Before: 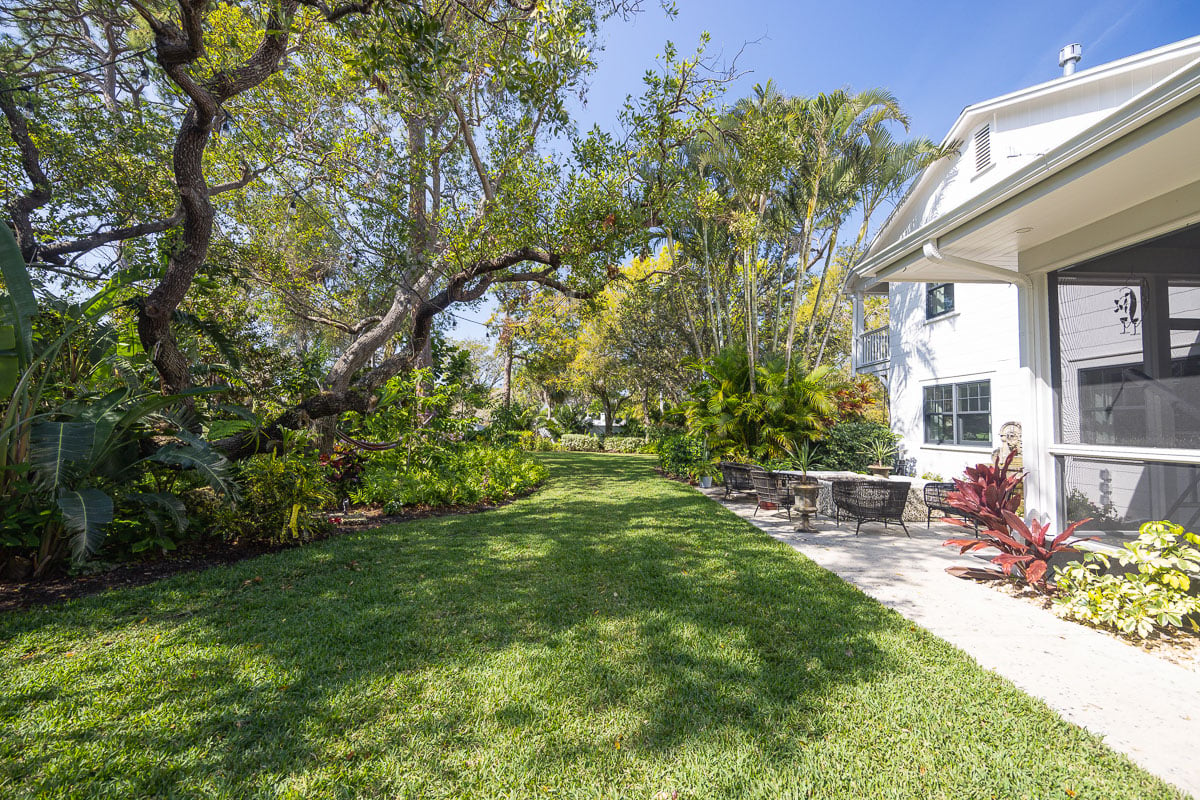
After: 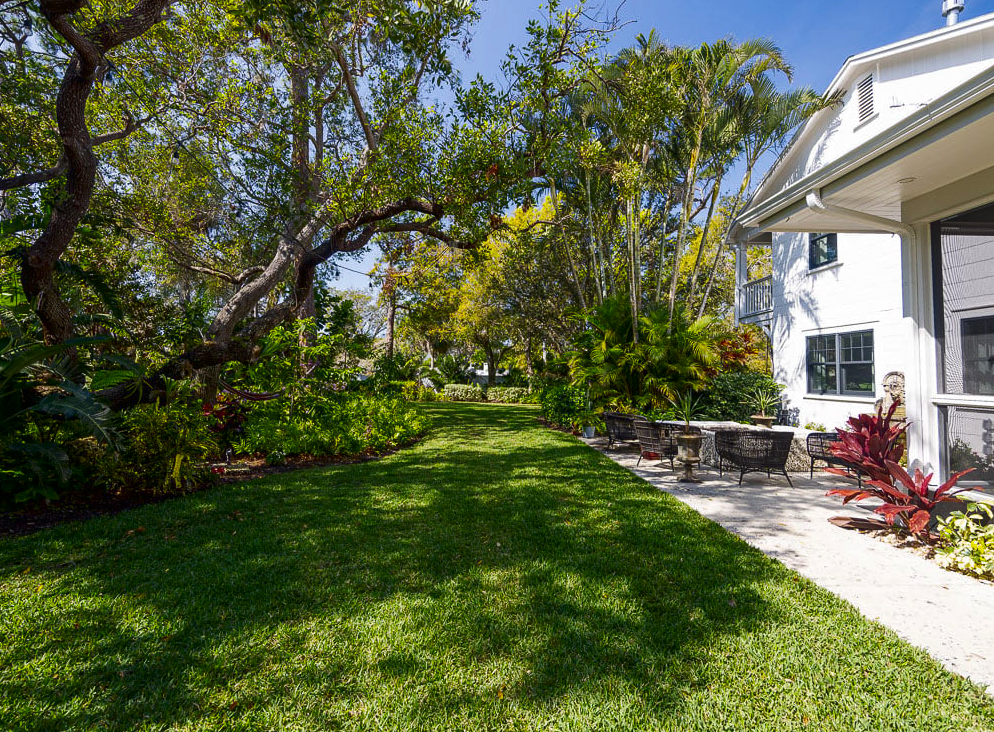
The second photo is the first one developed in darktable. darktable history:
contrast brightness saturation: brightness -0.25, saturation 0.2
crop: left 9.807%, top 6.259%, right 7.334%, bottom 2.177%
